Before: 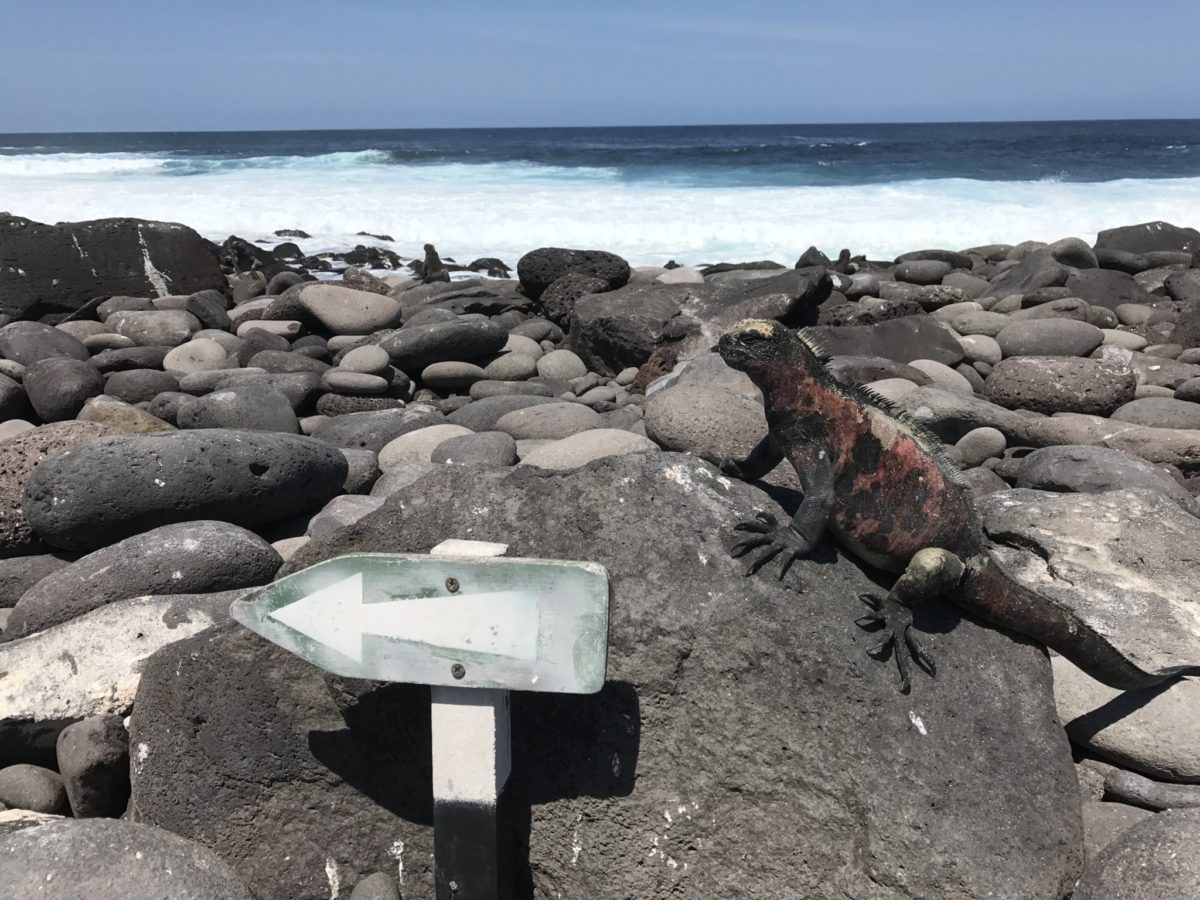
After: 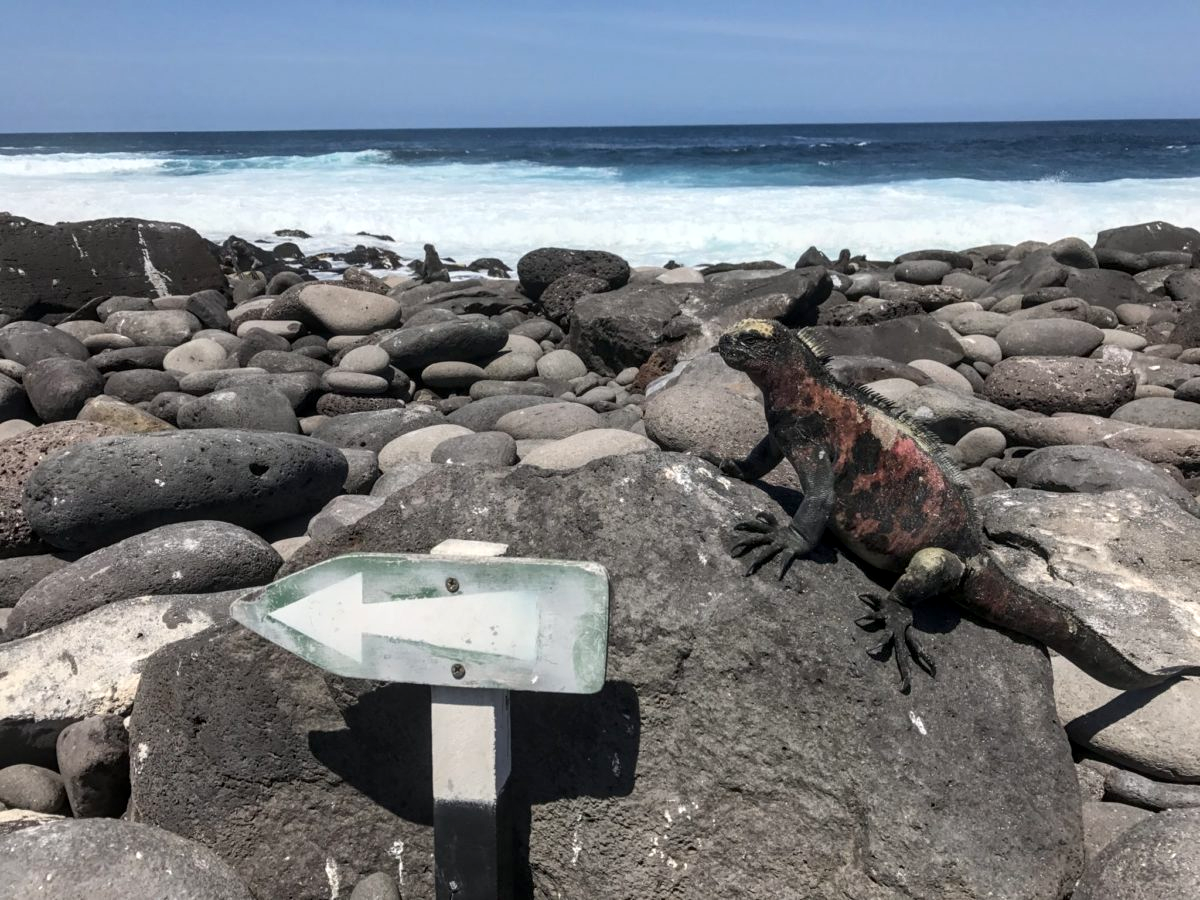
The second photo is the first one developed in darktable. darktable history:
contrast brightness saturation: contrast 0.04, saturation 0.15
local contrast: on, module defaults
